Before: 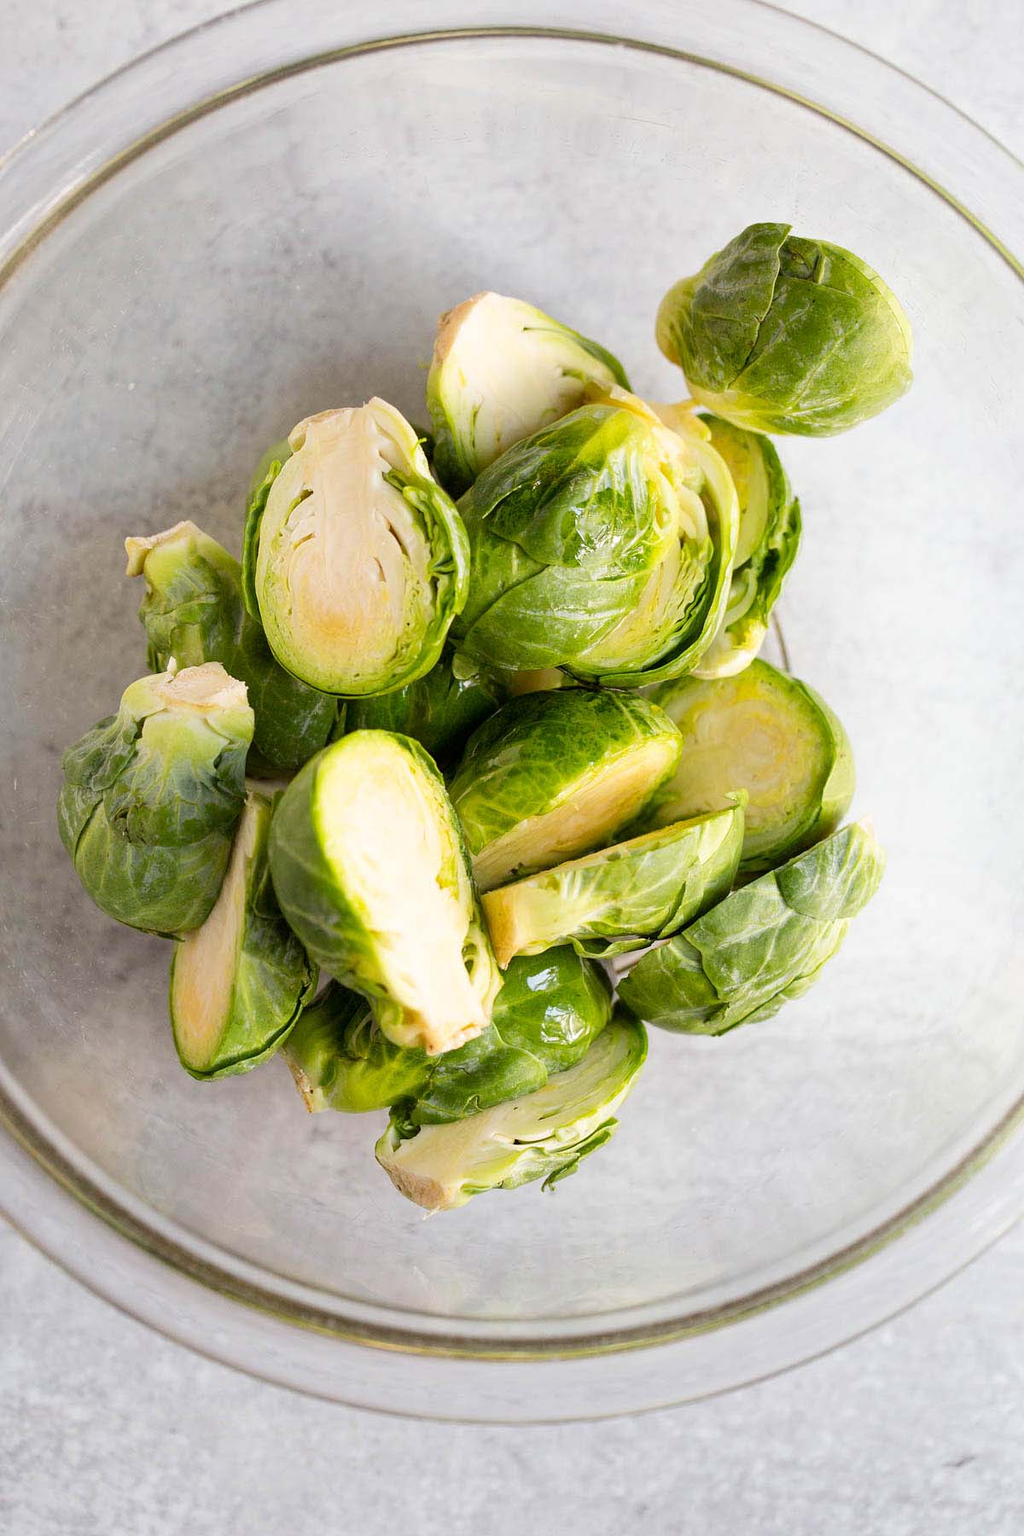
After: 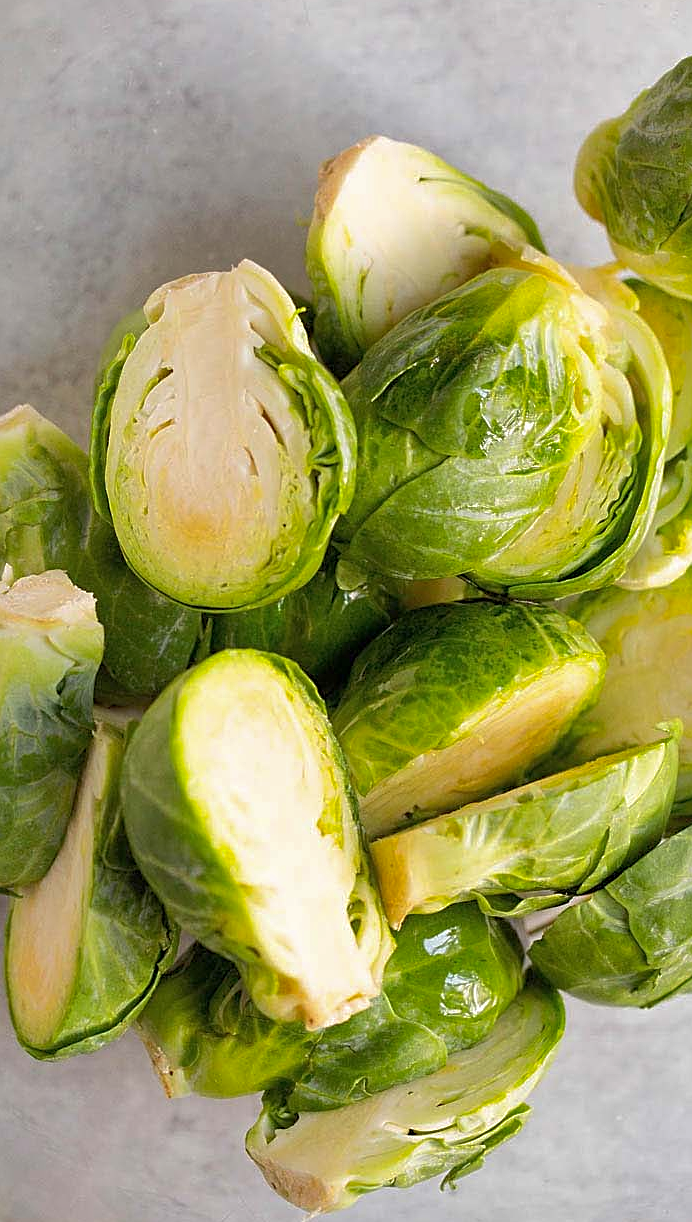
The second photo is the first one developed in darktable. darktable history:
crop: left 16.206%, top 11.459%, right 26.057%, bottom 20.609%
sharpen: on, module defaults
color correction: highlights b* -0.031
shadows and highlights: on, module defaults
